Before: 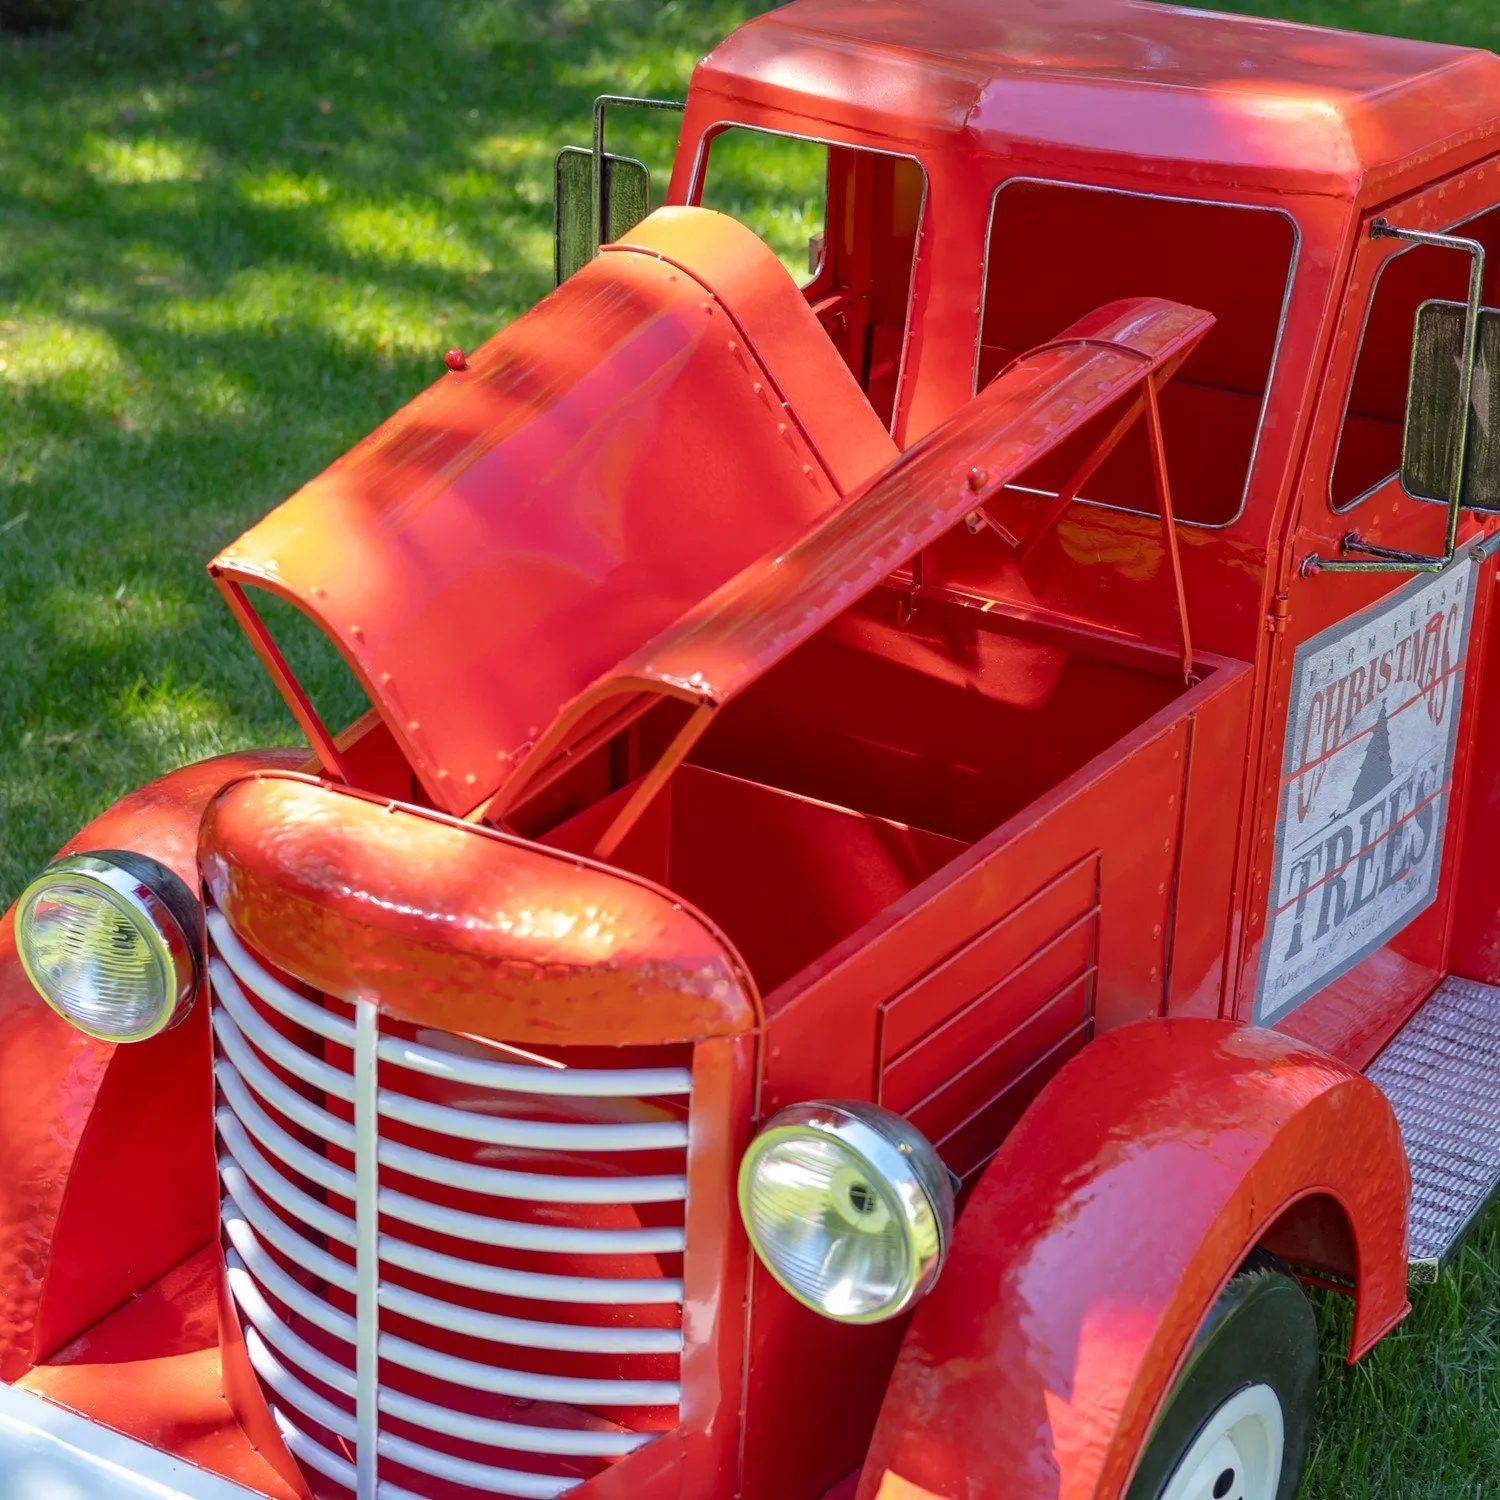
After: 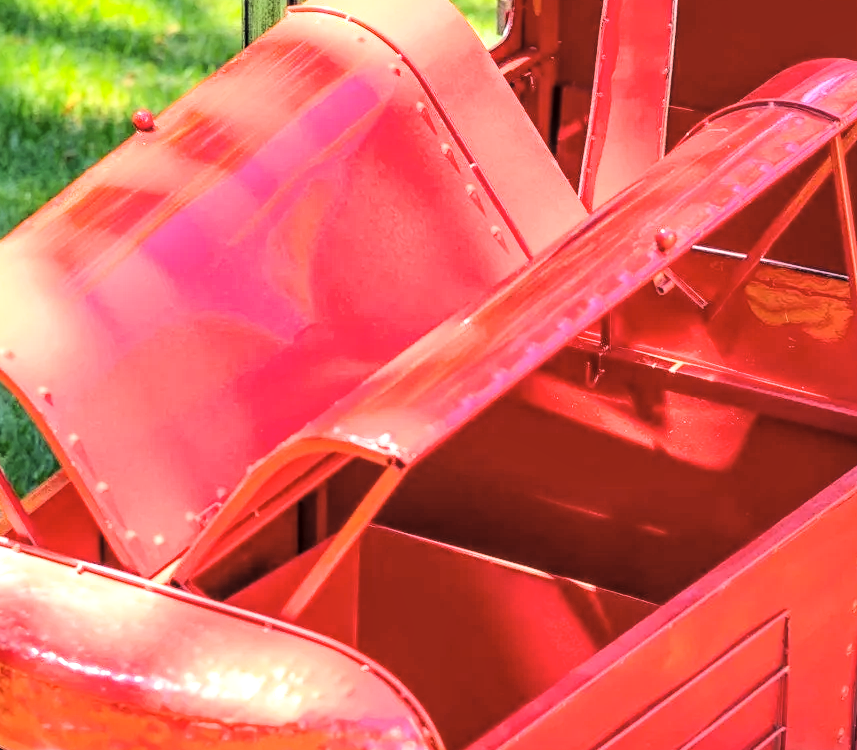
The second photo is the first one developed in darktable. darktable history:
tone curve: curves: ch0 [(0, 0) (0.003, 0.003) (0.011, 0.009) (0.025, 0.018) (0.044, 0.028) (0.069, 0.038) (0.1, 0.049) (0.136, 0.062) (0.177, 0.089) (0.224, 0.123) (0.277, 0.165) (0.335, 0.223) (0.399, 0.293) (0.468, 0.385) (0.543, 0.497) (0.623, 0.613) (0.709, 0.716) (0.801, 0.802) (0.898, 0.887) (1, 1)], color space Lab, linked channels, preserve colors none
haze removal: compatibility mode true, adaptive false
crop: left 20.855%, top 15.94%, right 21.952%, bottom 34.053%
exposure: black level correction 0, exposure 0.498 EV, compensate highlight preservation false
filmic rgb: middle gray luminance 21.76%, black relative exposure -14.02 EV, white relative exposure 2.95 EV, target black luminance 0%, hardness 8.78, latitude 59.96%, contrast 1.211, highlights saturation mix 5.63%, shadows ↔ highlights balance 42.26%
contrast brightness saturation: contrast 0.104, brightness 0.318, saturation 0.139
local contrast: on, module defaults
